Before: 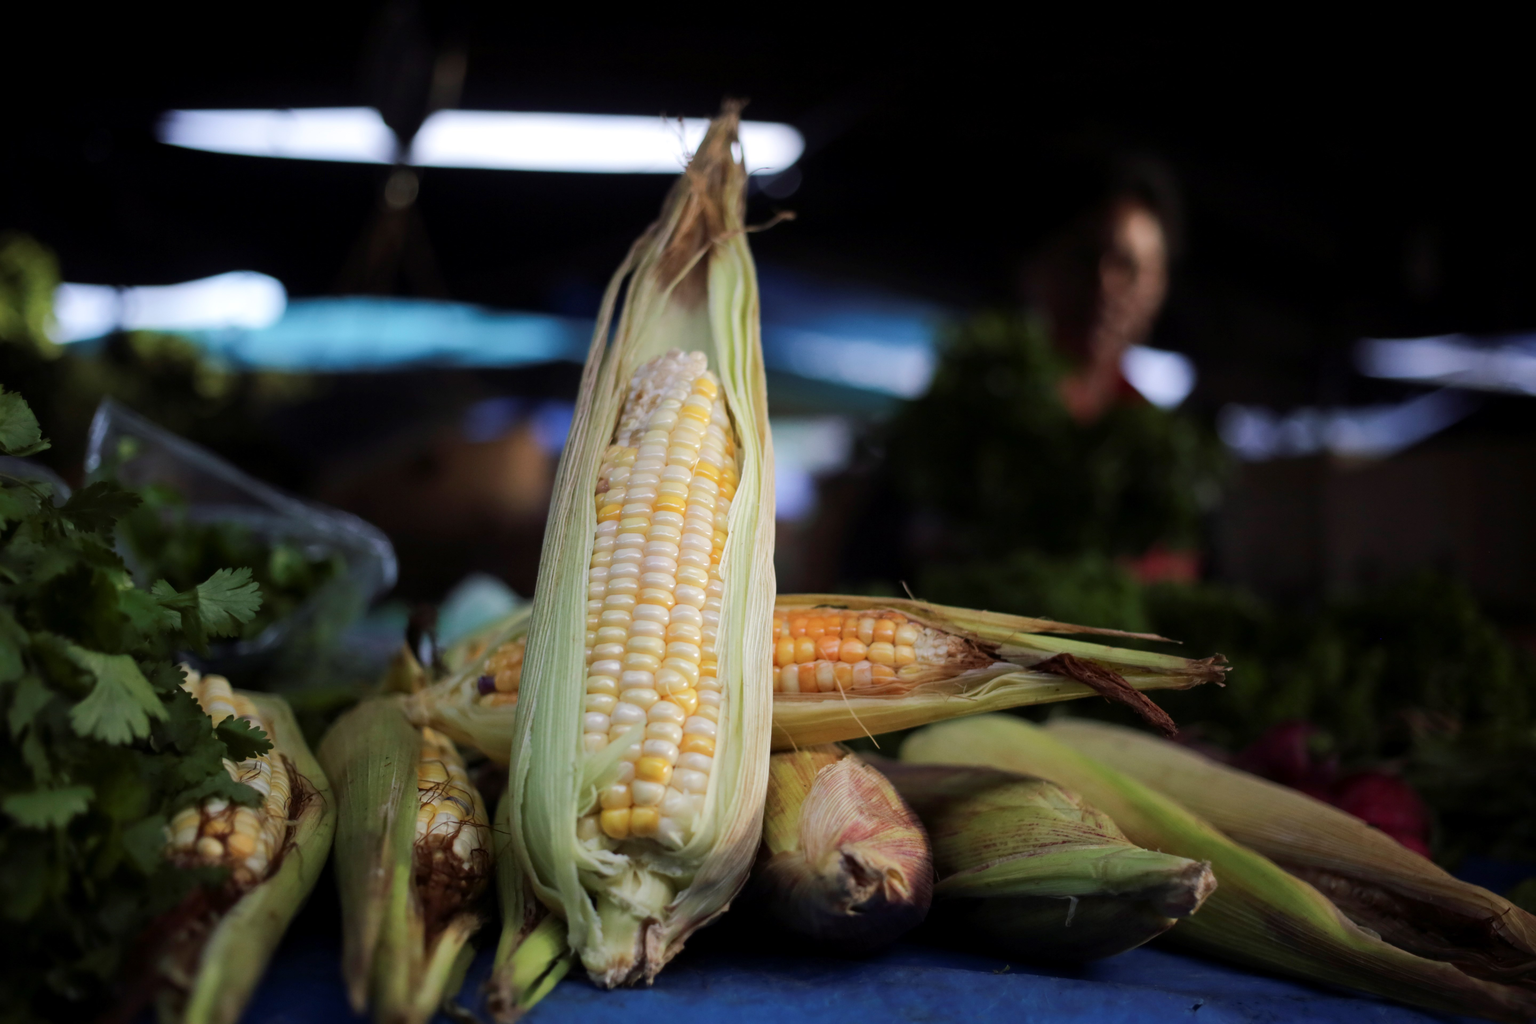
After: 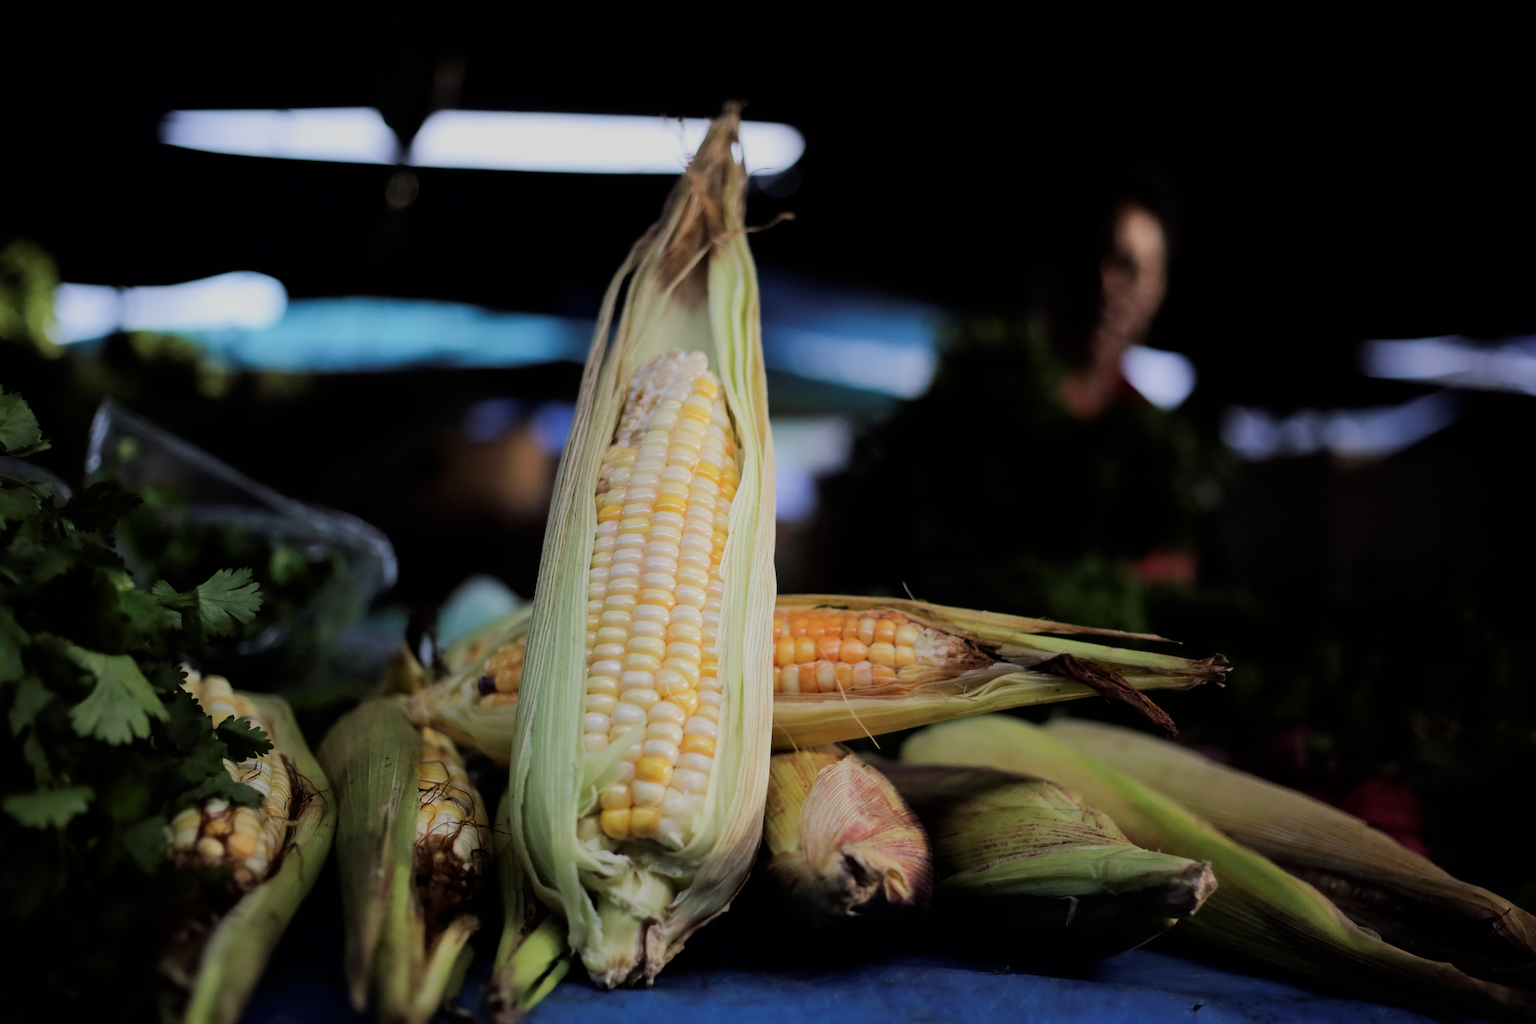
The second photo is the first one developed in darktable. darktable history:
filmic rgb: black relative exposure -7.65 EV, white relative exposure 4.56 EV, hardness 3.61, contrast 1.057, color science v6 (2022)
sharpen: on, module defaults
